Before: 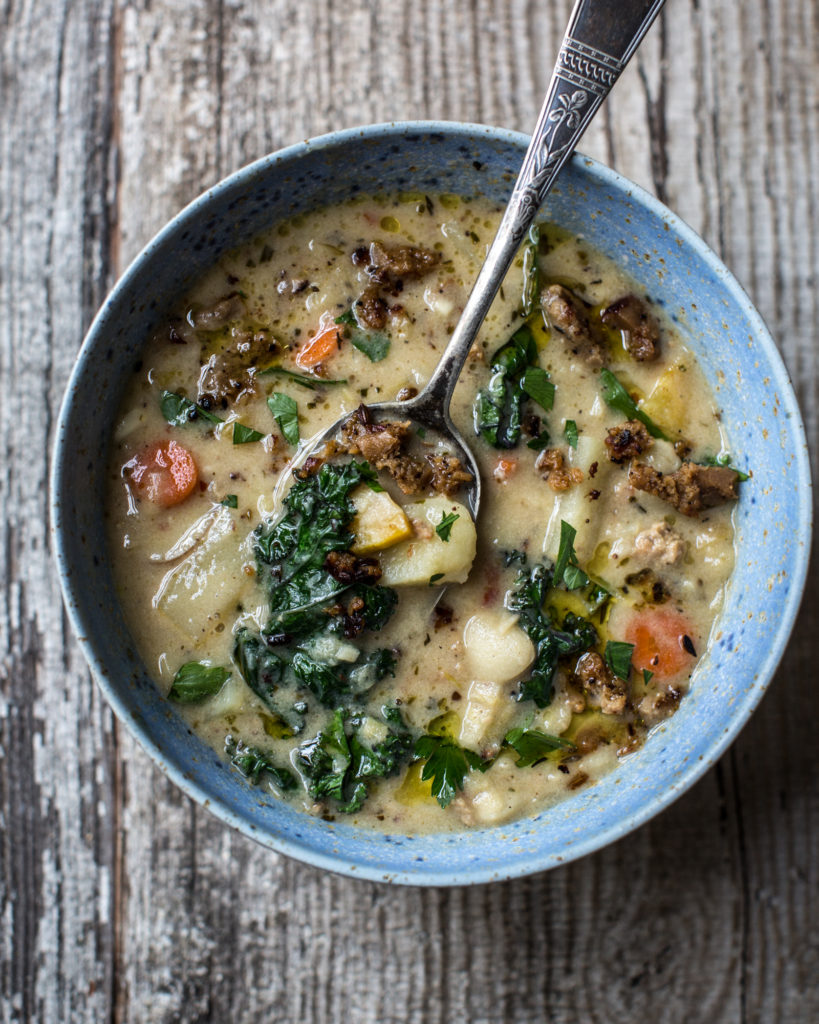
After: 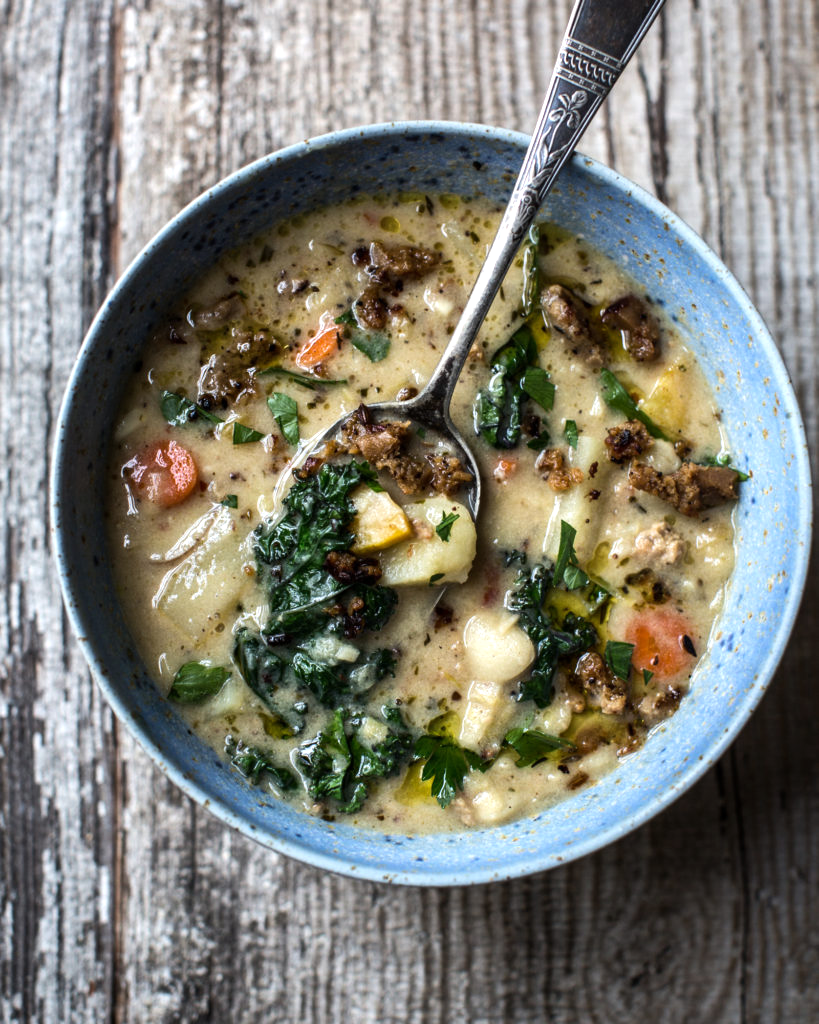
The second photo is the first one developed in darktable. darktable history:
tone equalizer: -8 EV -0.389 EV, -7 EV -0.368 EV, -6 EV -0.305 EV, -5 EV -0.229 EV, -3 EV 0.199 EV, -2 EV 0.358 EV, -1 EV 0.368 EV, +0 EV 0.4 EV, edges refinement/feathering 500, mask exposure compensation -1.57 EV, preserve details guided filter
